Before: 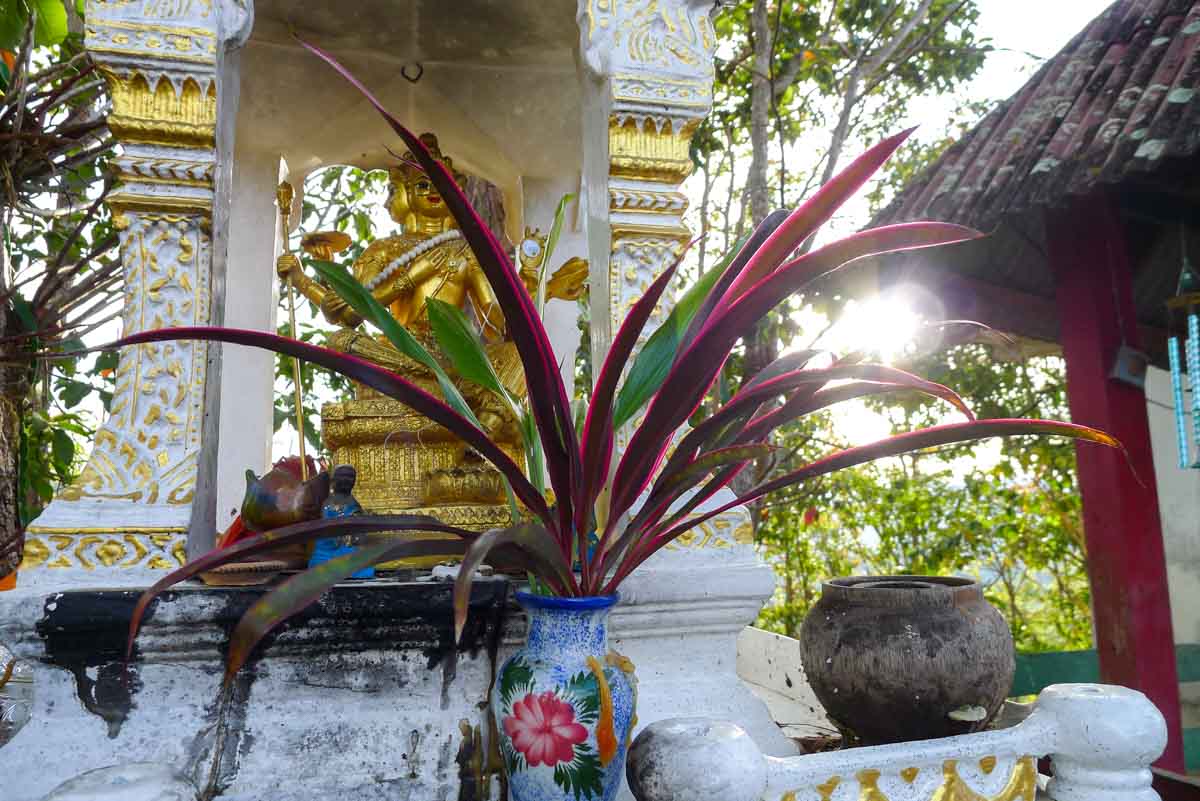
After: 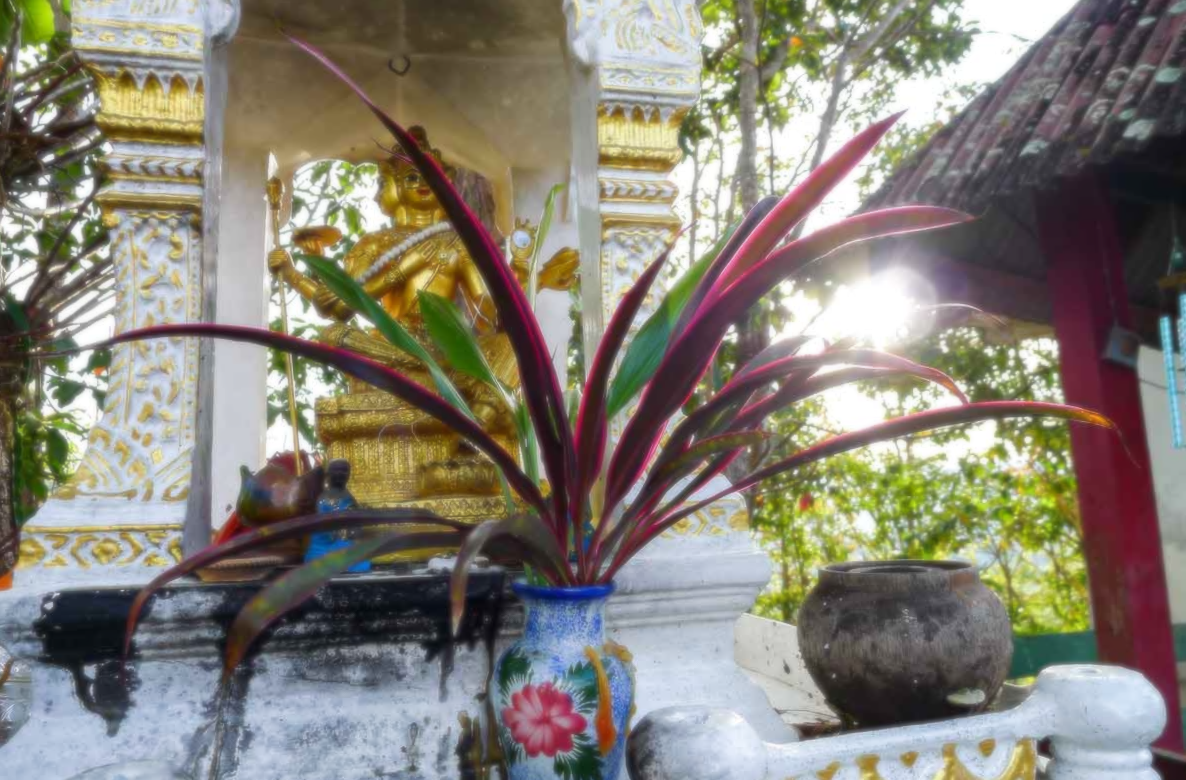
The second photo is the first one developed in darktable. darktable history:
soften: size 8.67%, mix 49%
rotate and perspective: rotation -1°, crop left 0.011, crop right 0.989, crop top 0.025, crop bottom 0.975
